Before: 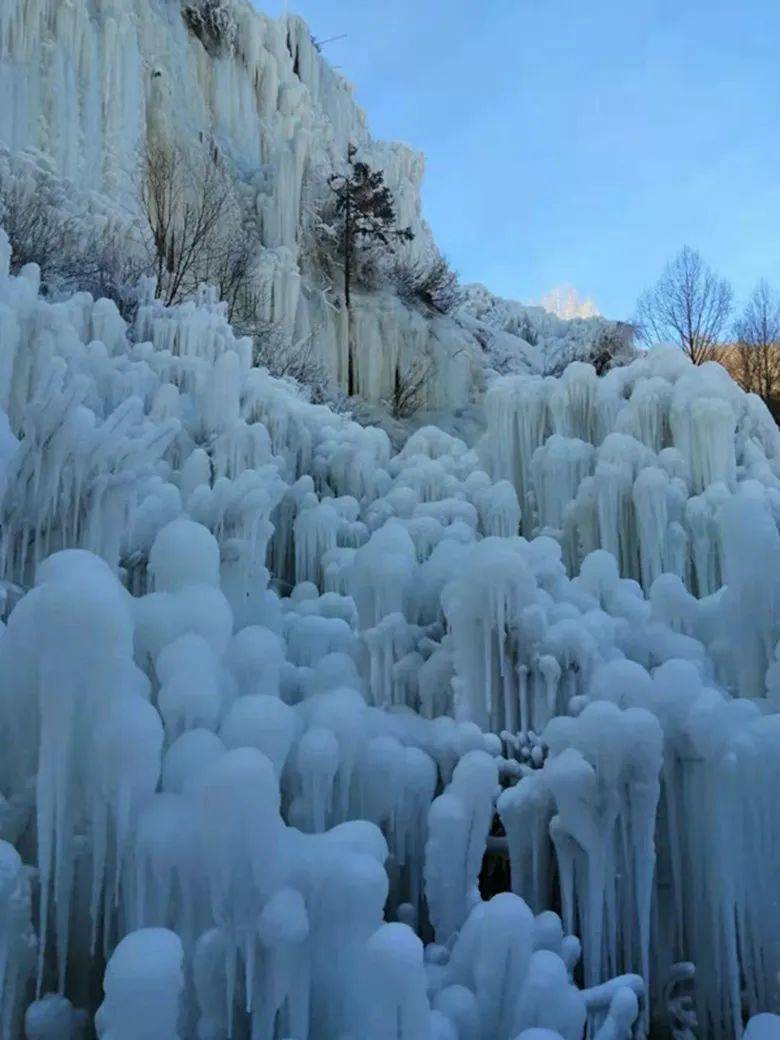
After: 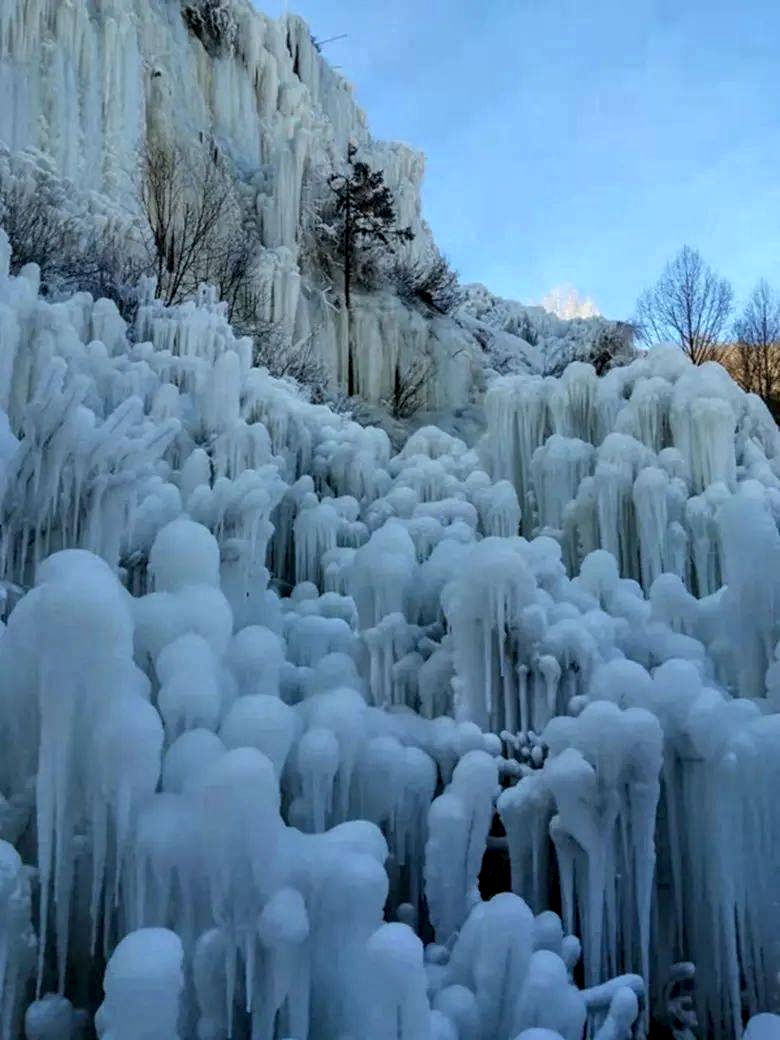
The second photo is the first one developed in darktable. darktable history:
local contrast: highlights 22%, detail 150%
